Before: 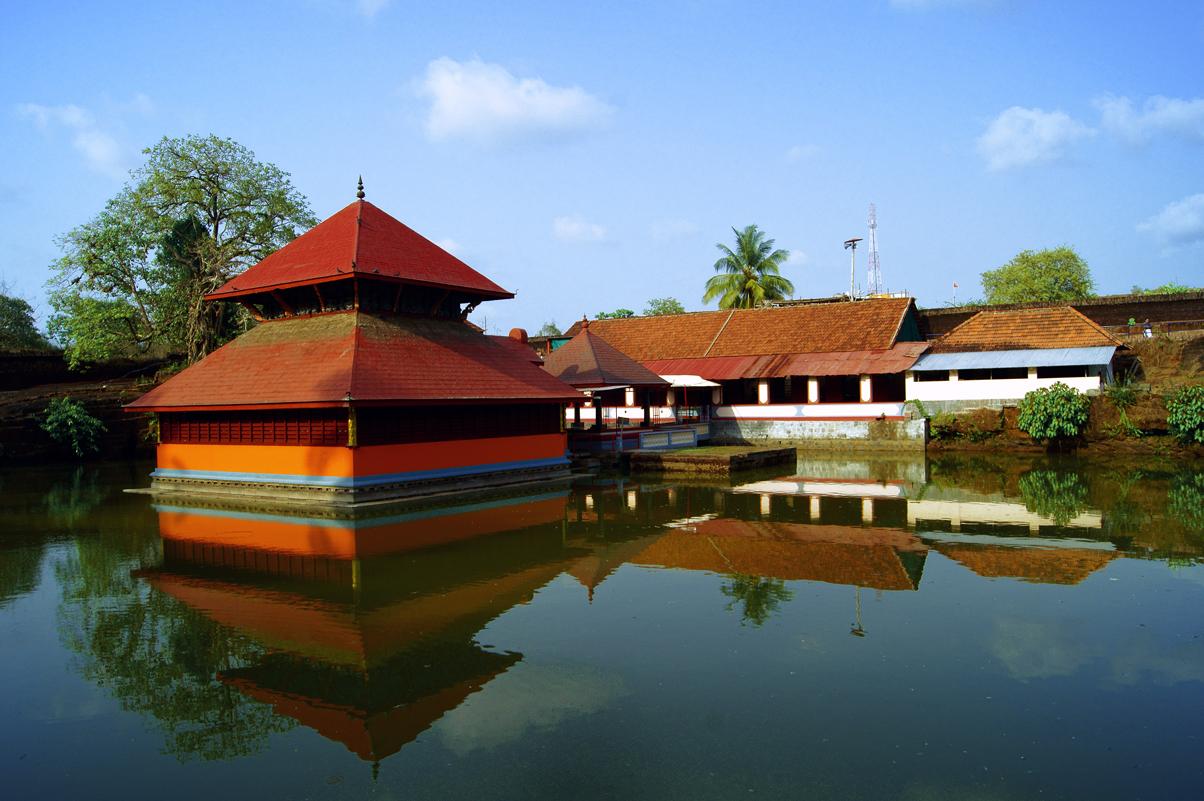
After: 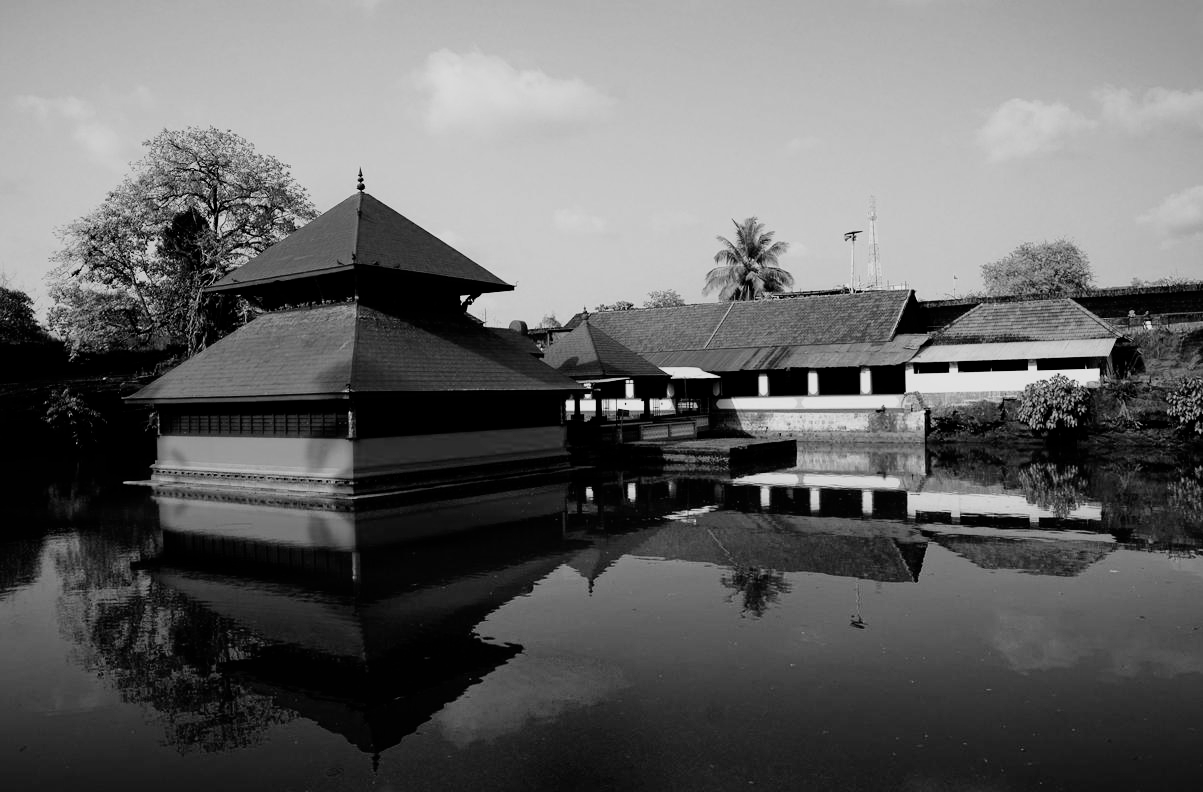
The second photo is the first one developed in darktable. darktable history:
monochrome: size 1
filmic rgb: black relative exposure -5 EV, hardness 2.88, contrast 1.3, highlights saturation mix -30%
crop: top 1.049%, right 0.001%
